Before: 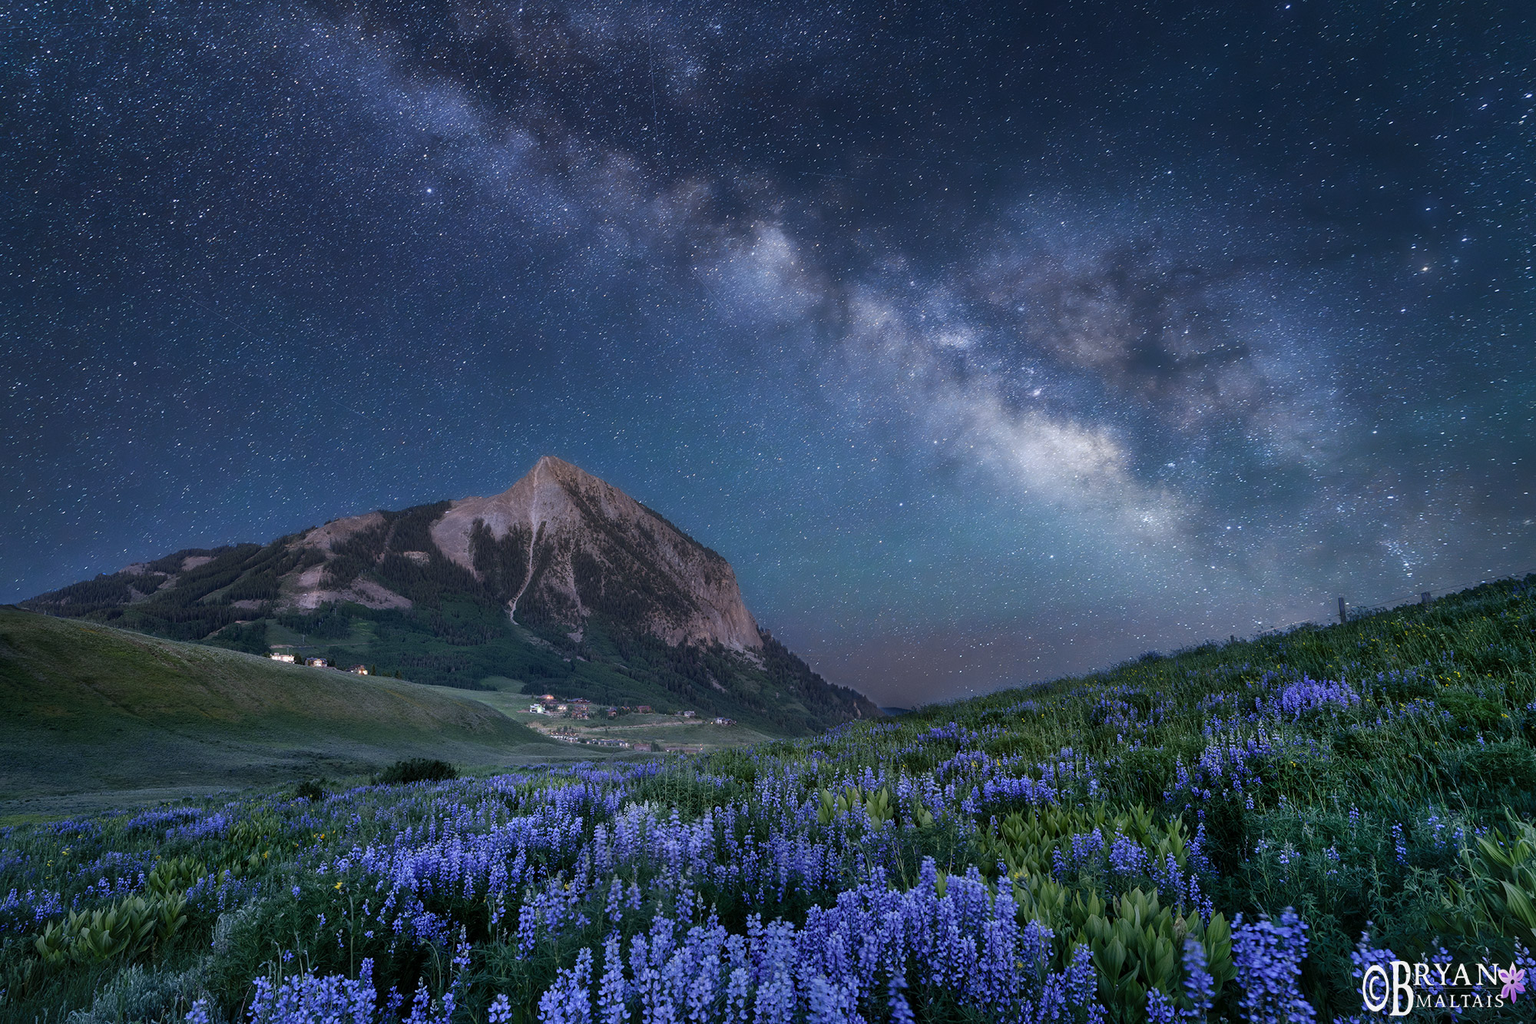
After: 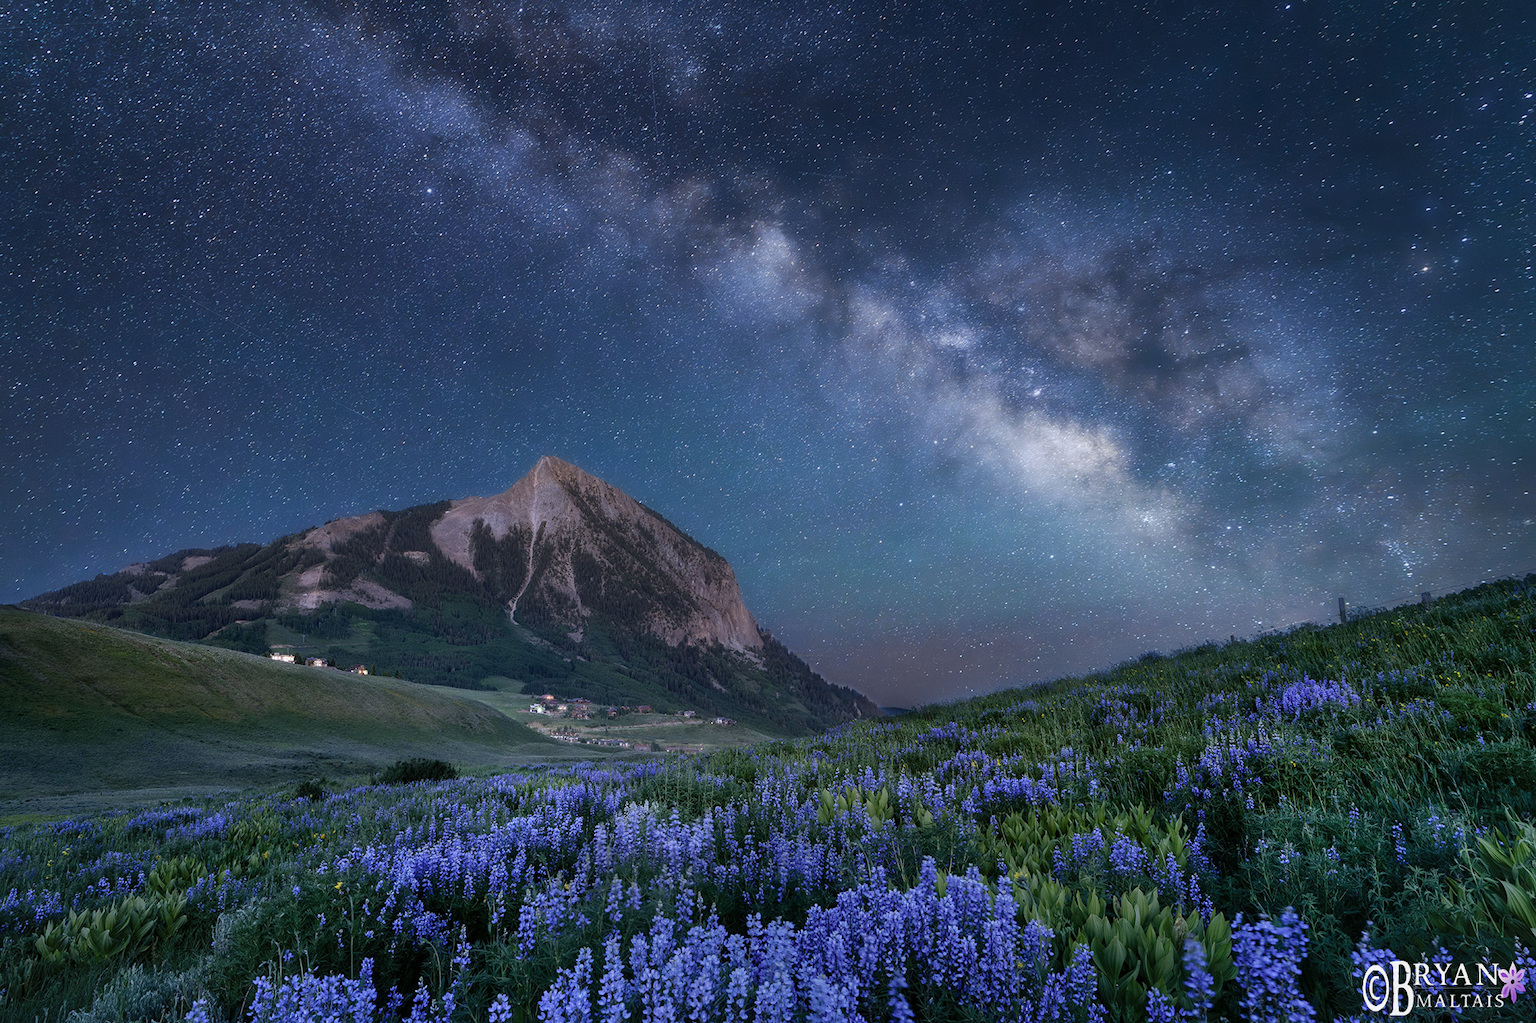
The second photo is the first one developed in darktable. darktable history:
color balance rgb: shadows lift › hue 85.13°, perceptual saturation grading › global saturation -0.039%
